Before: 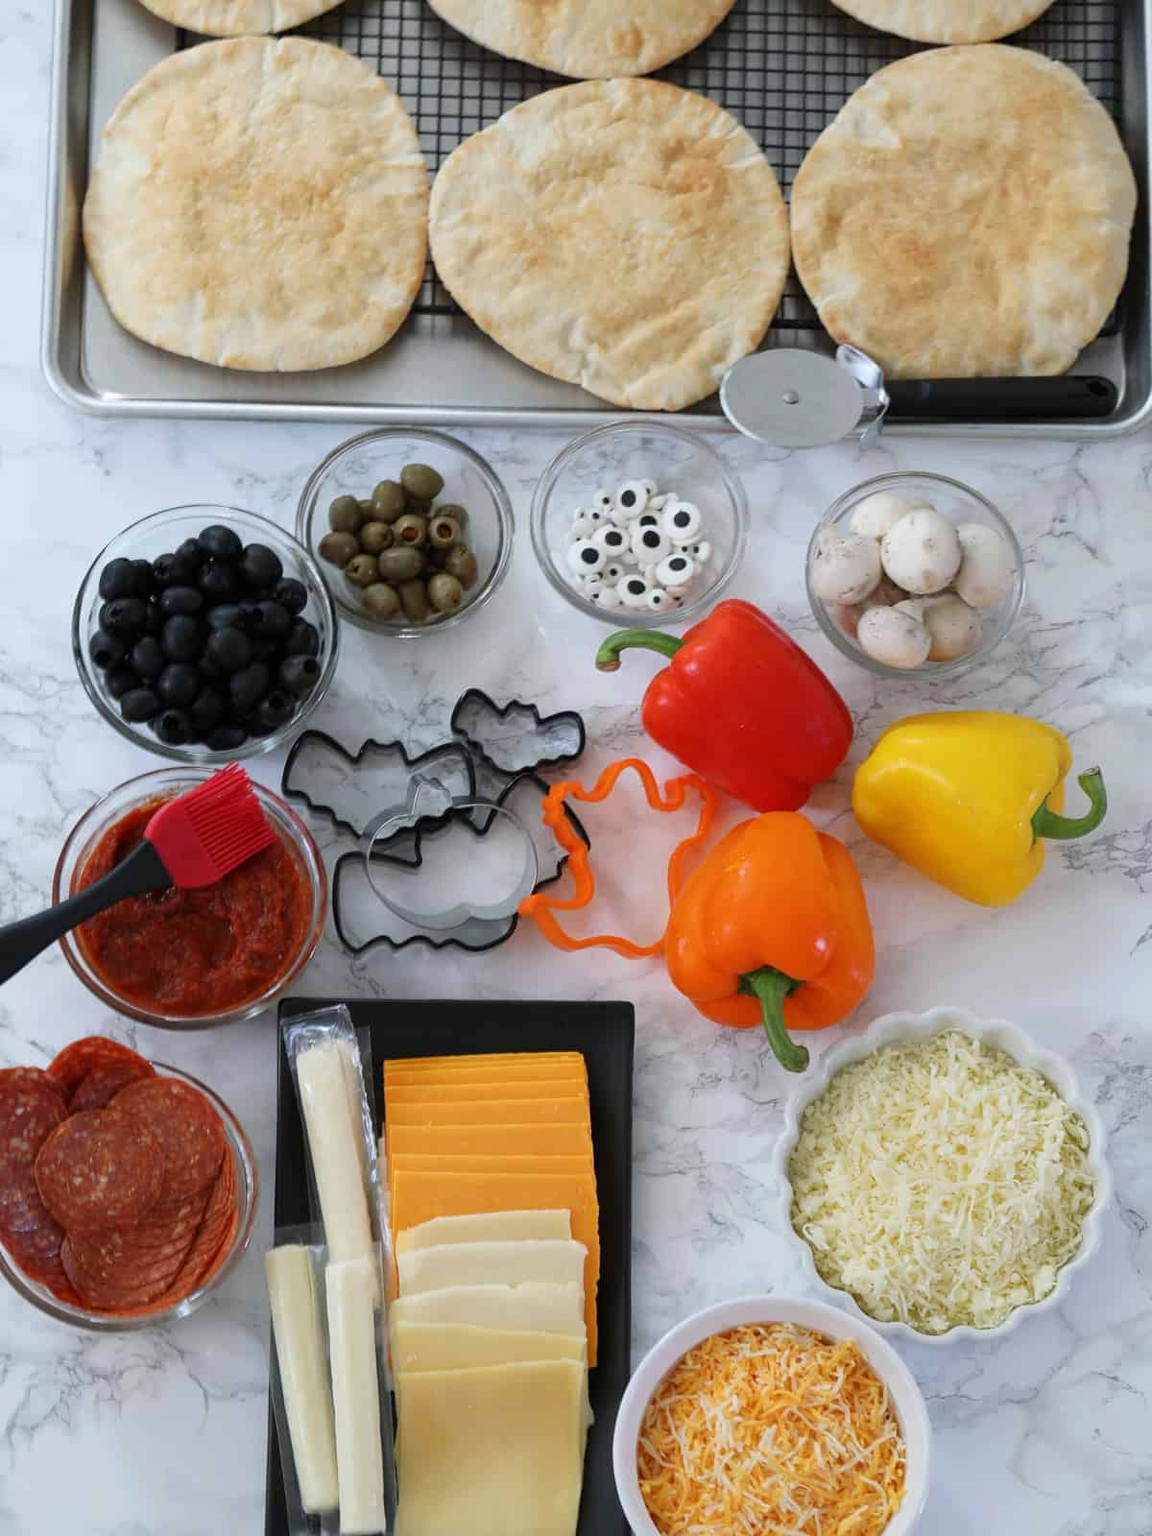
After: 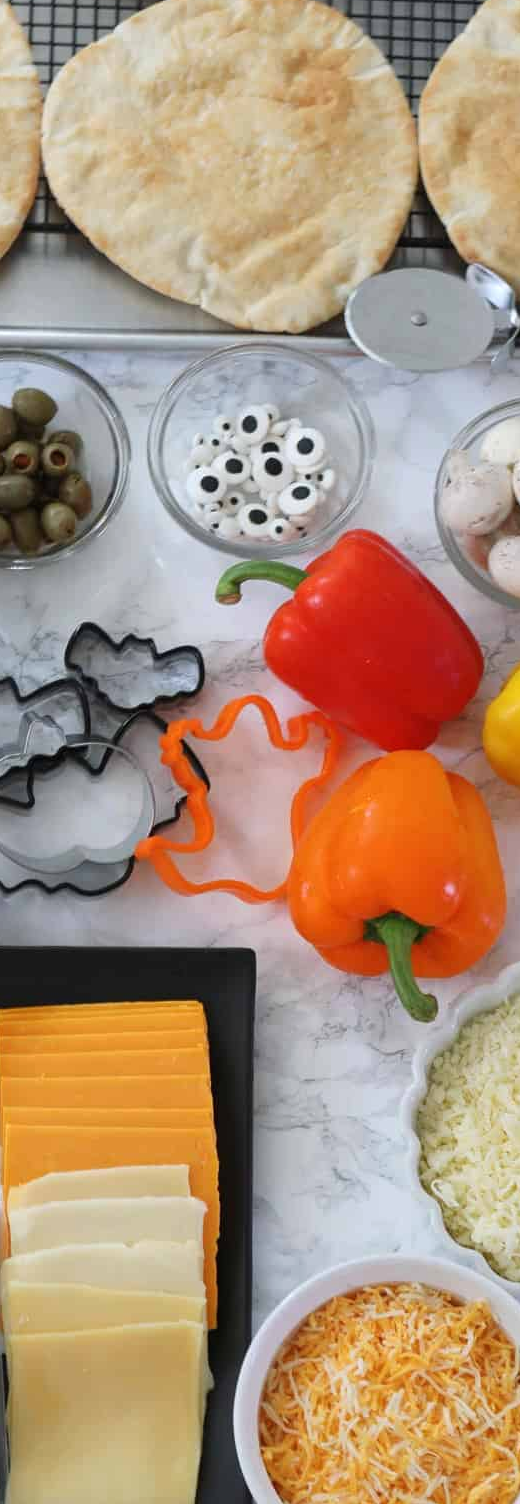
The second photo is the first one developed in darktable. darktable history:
crop: left 33.788%, top 5.959%, right 22.869%
exposure: black level correction -0.001, exposure 0.079 EV, compensate highlight preservation false
